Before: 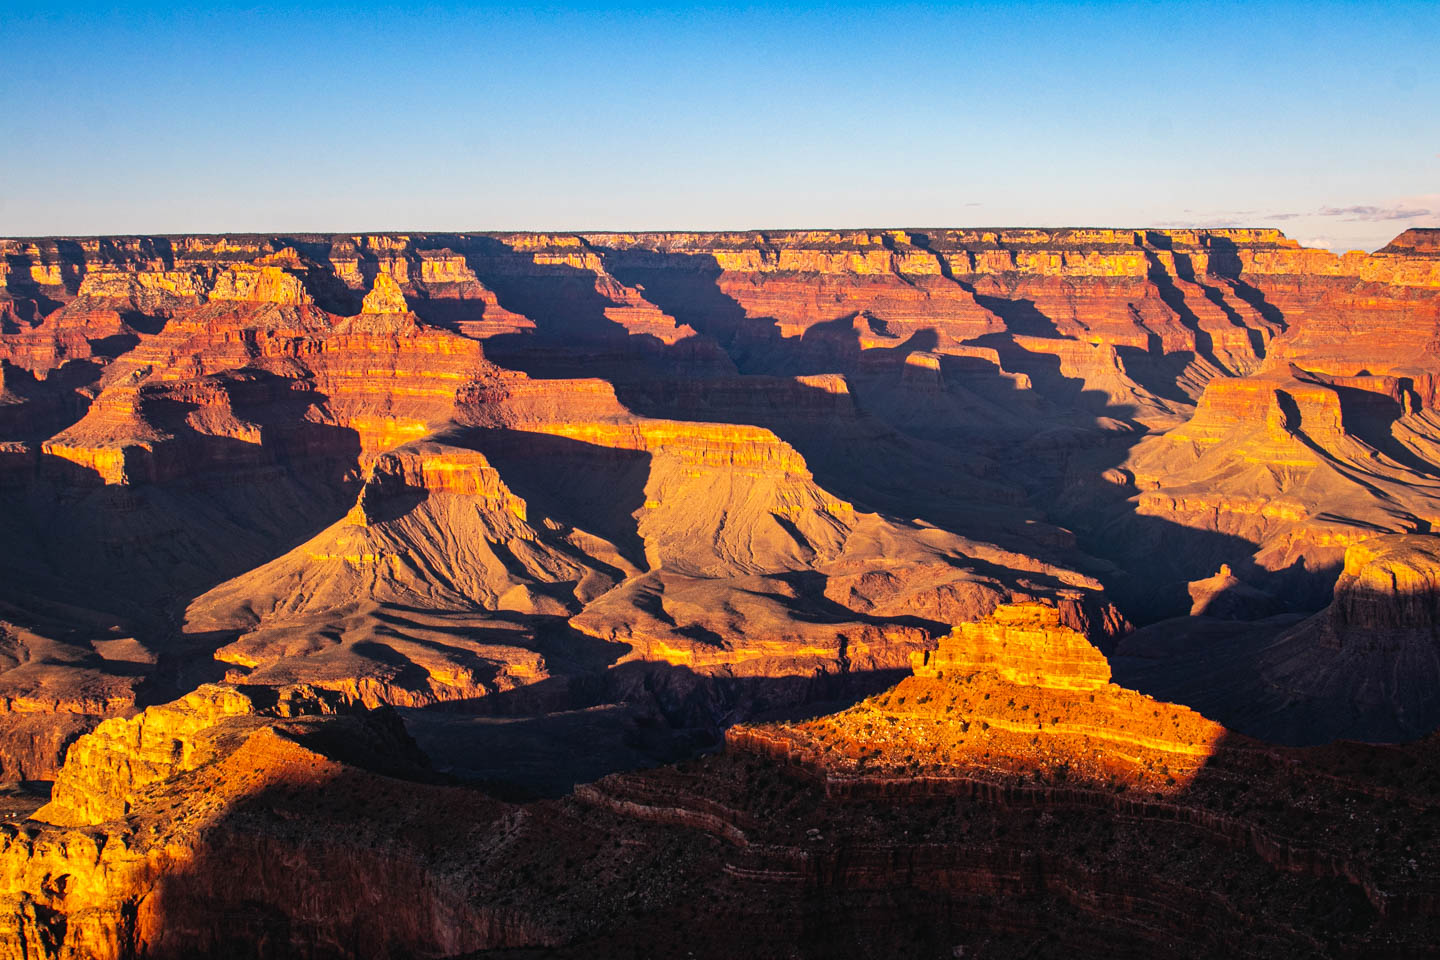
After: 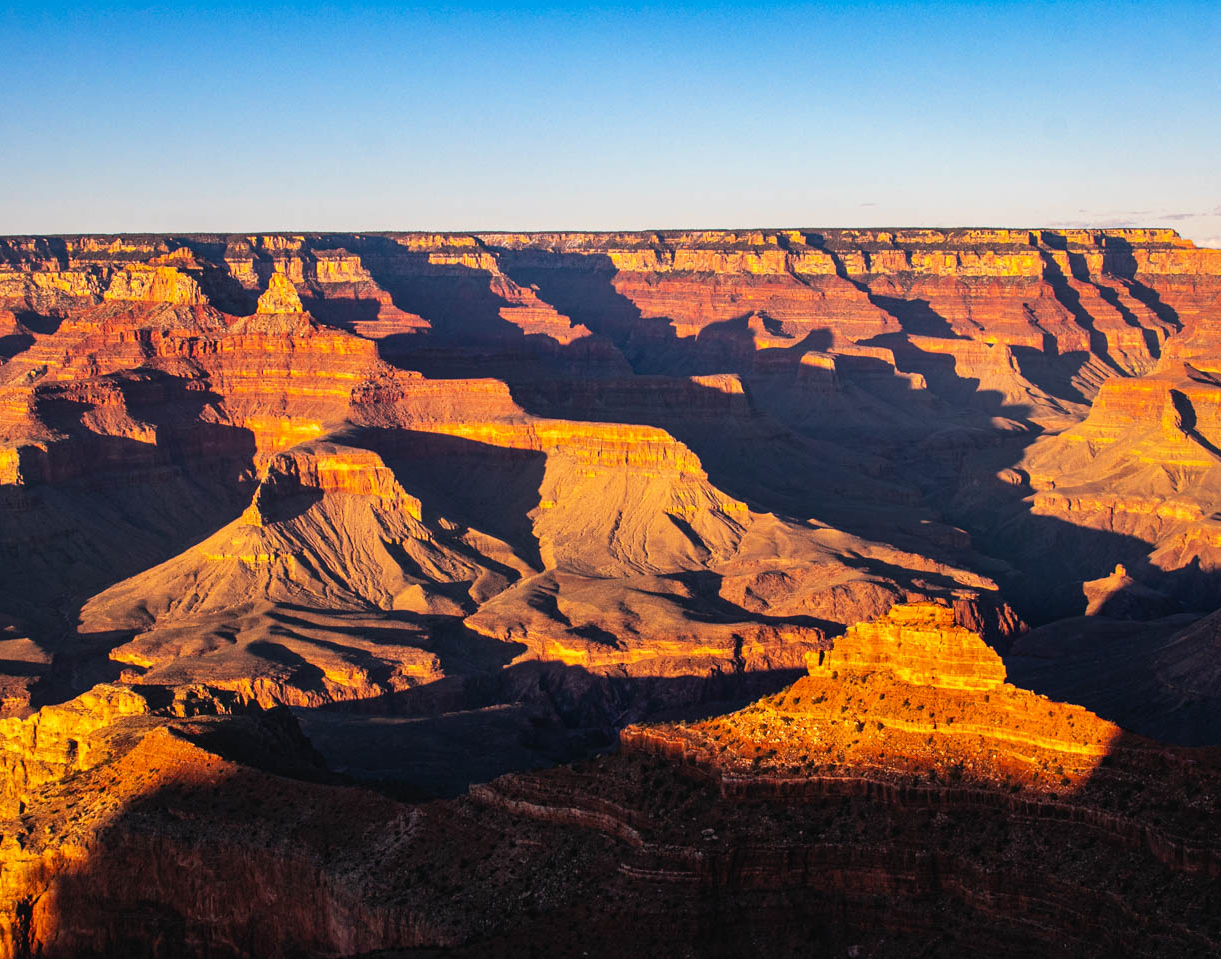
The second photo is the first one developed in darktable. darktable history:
crop: left 7.319%, right 7.825%
